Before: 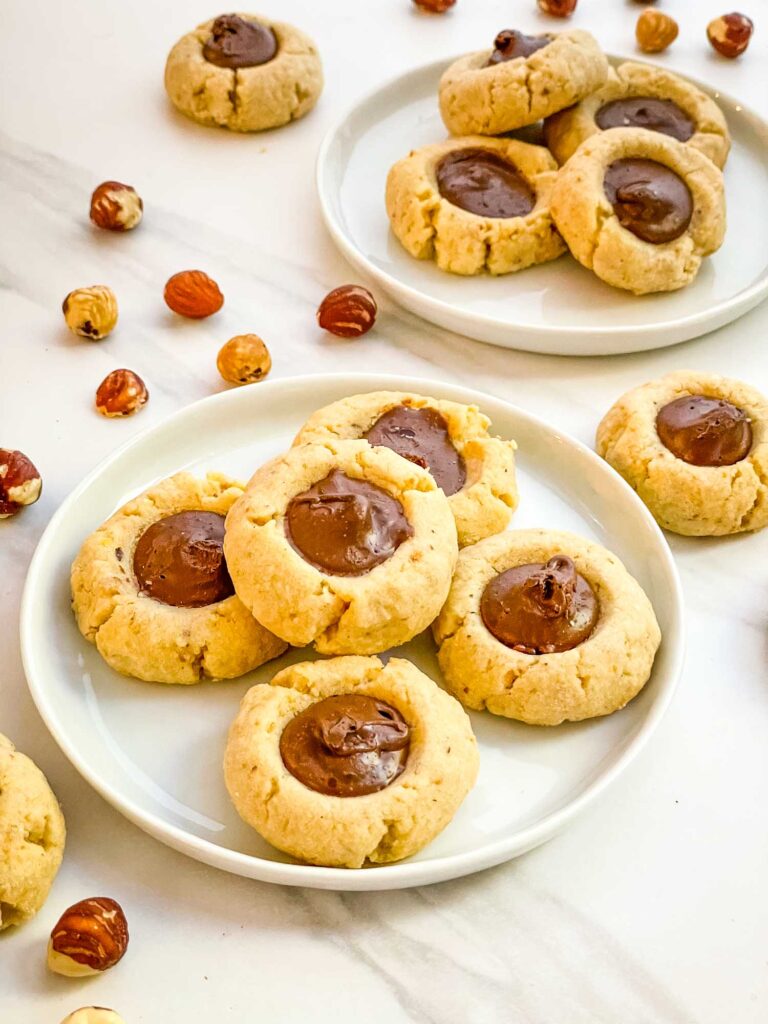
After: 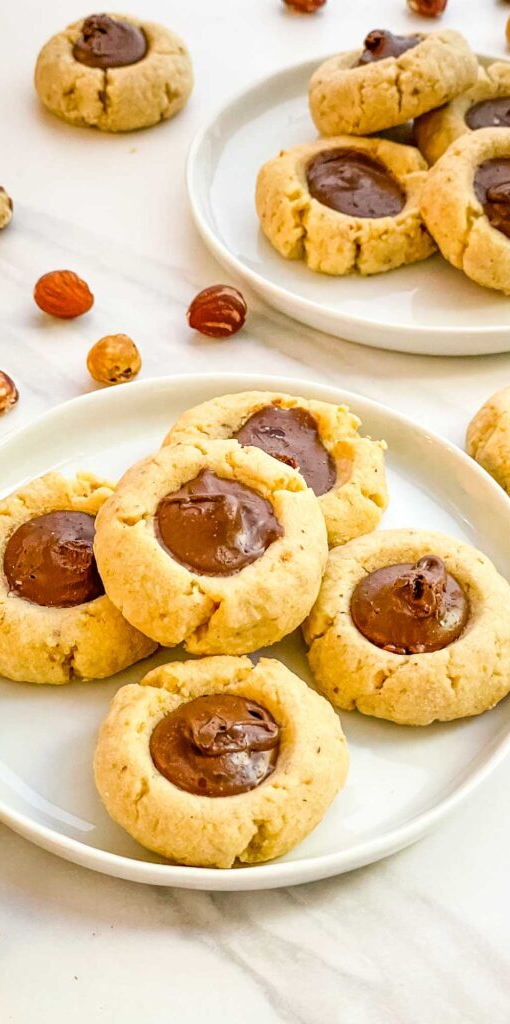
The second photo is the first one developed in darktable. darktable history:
crop: left 16.969%, right 16.499%
